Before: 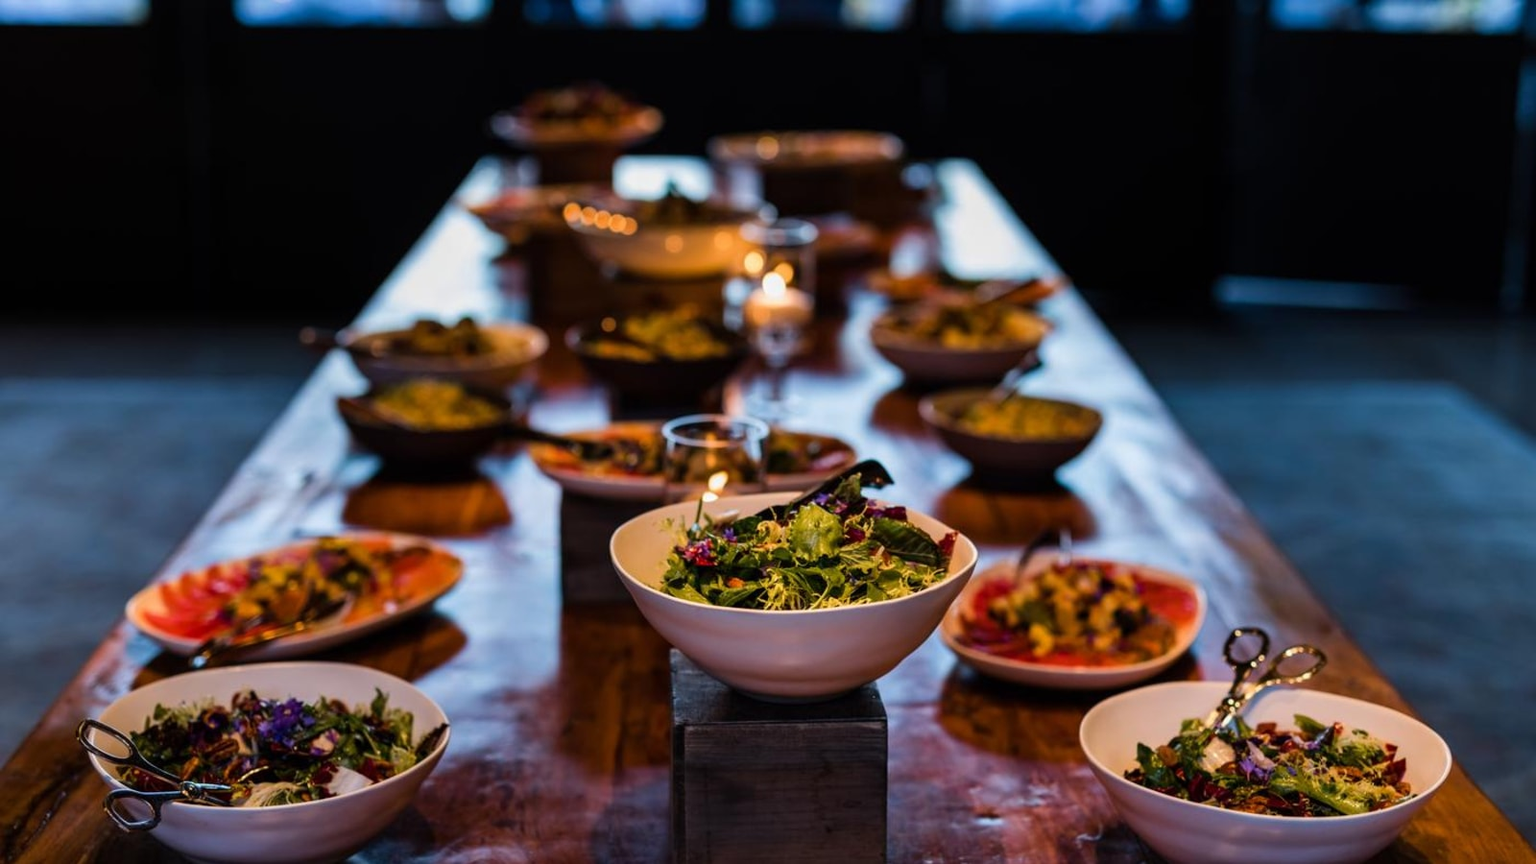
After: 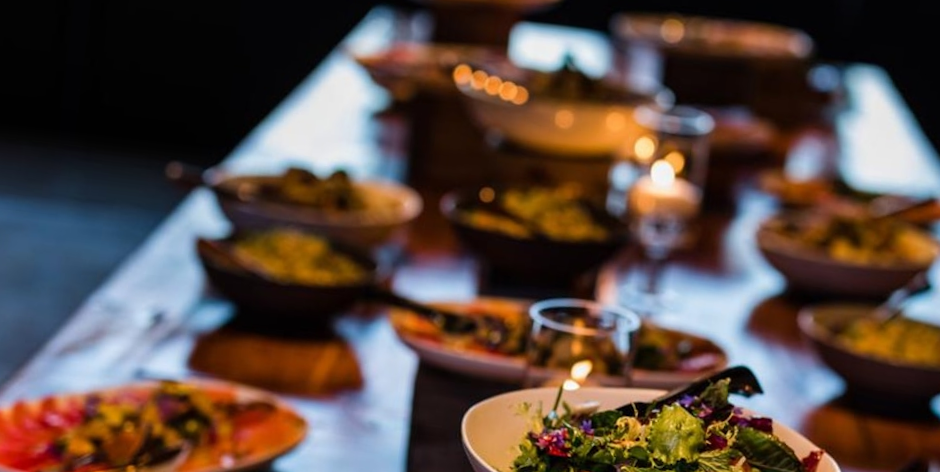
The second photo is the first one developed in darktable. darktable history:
crop and rotate: angle -6.58°, left 2.191%, top 6.795%, right 27.442%, bottom 30.348%
